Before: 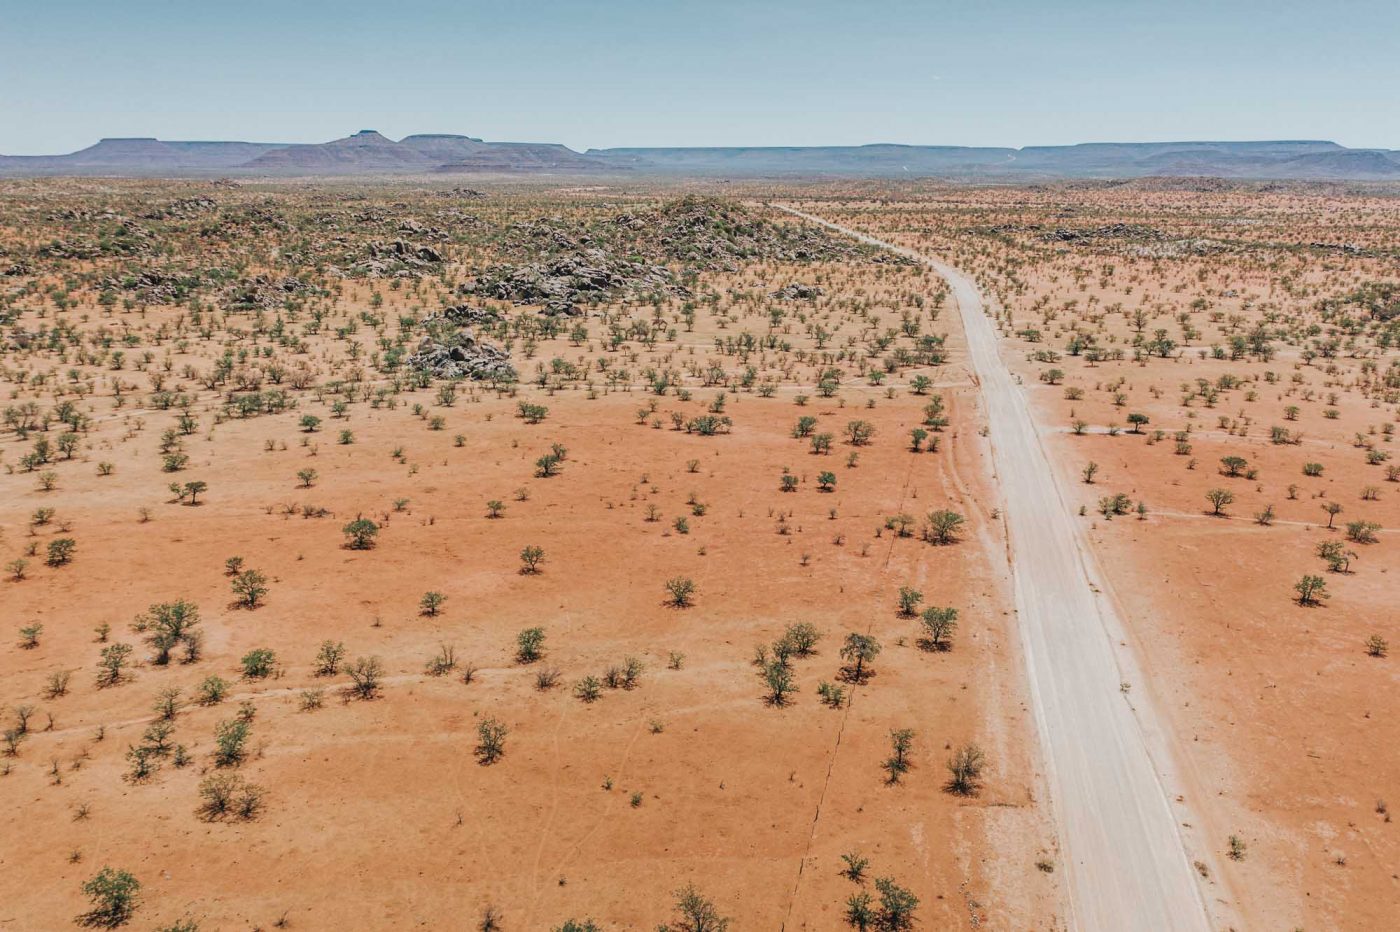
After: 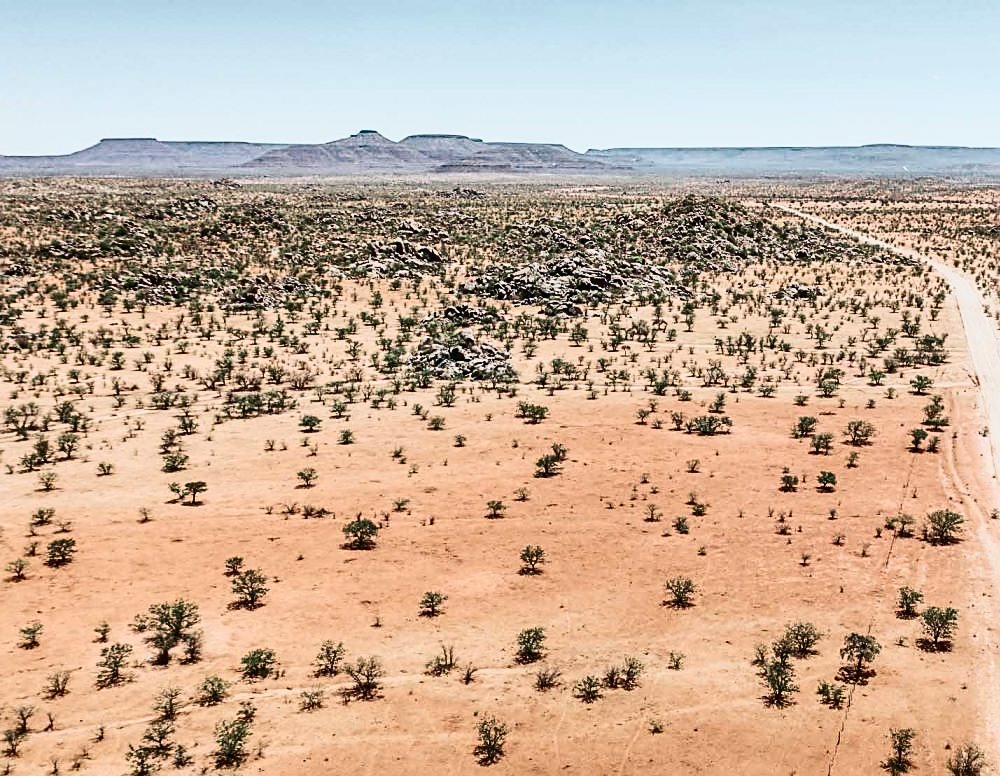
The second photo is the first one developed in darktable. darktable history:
contrast brightness saturation: contrast 0.482, saturation -0.097
crop: right 28.524%, bottom 16.675%
sharpen: on, module defaults
tone equalizer: -7 EV 0.208 EV, -6 EV 0.12 EV, -5 EV 0.094 EV, -4 EV 0.043 EV, -2 EV -0.031 EV, -1 EV -0.034 EV, +0 EV -0.066 EV, mask exposure compensation -0.494 EV
